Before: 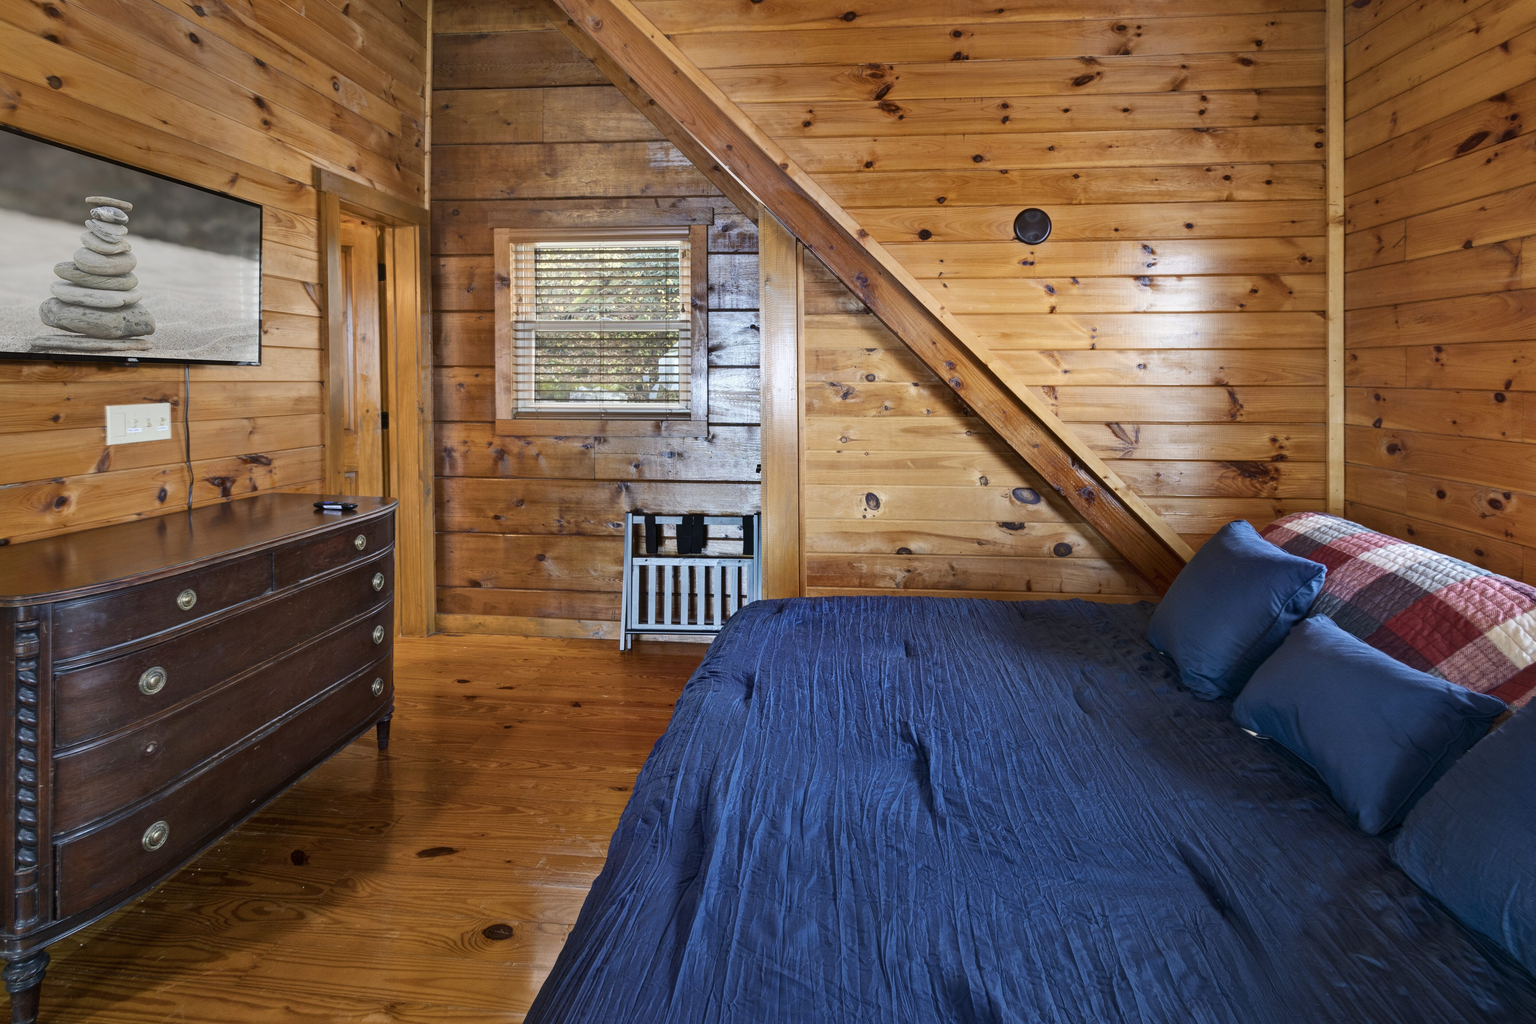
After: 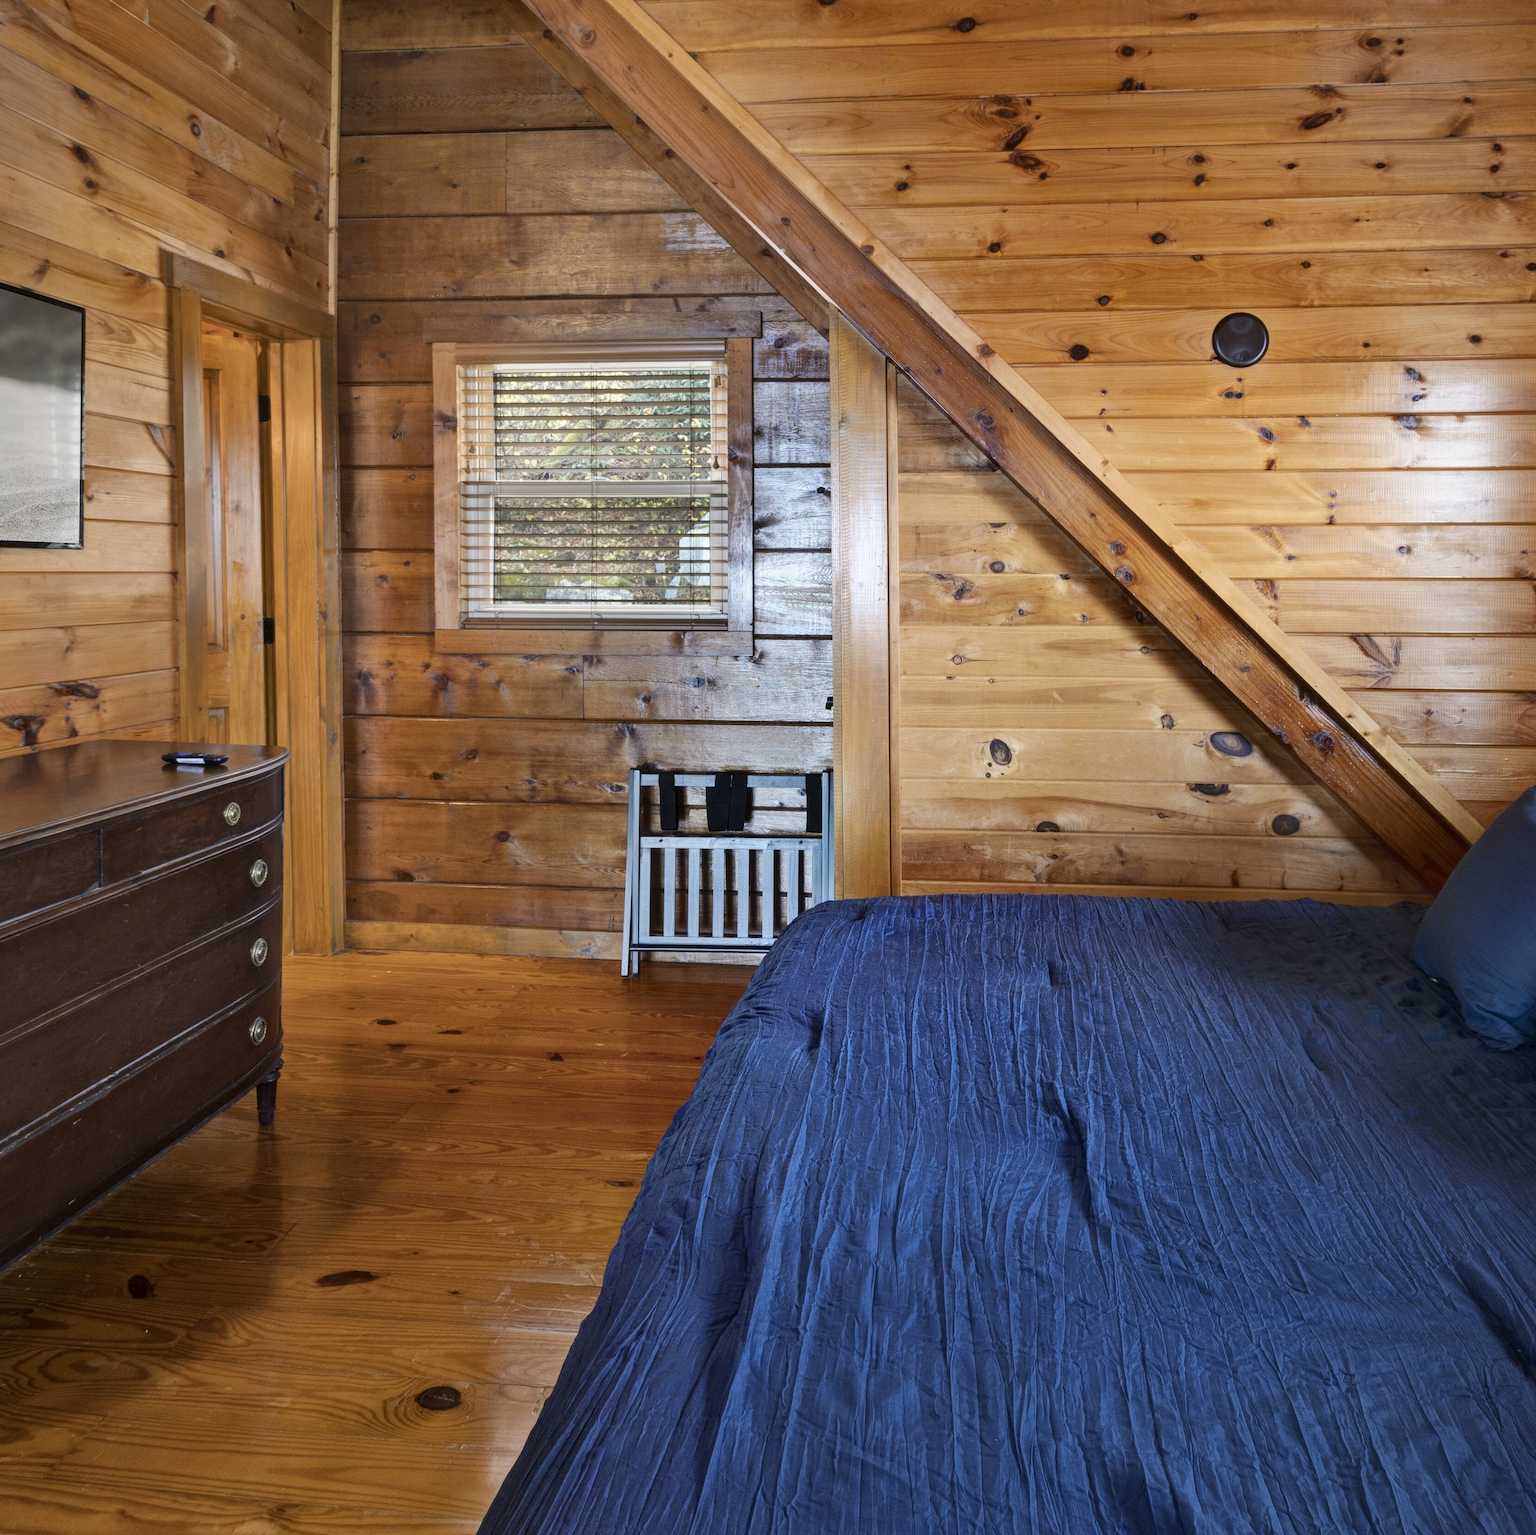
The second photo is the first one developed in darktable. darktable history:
crop and rotate: left 13.439%, right 19.883%
